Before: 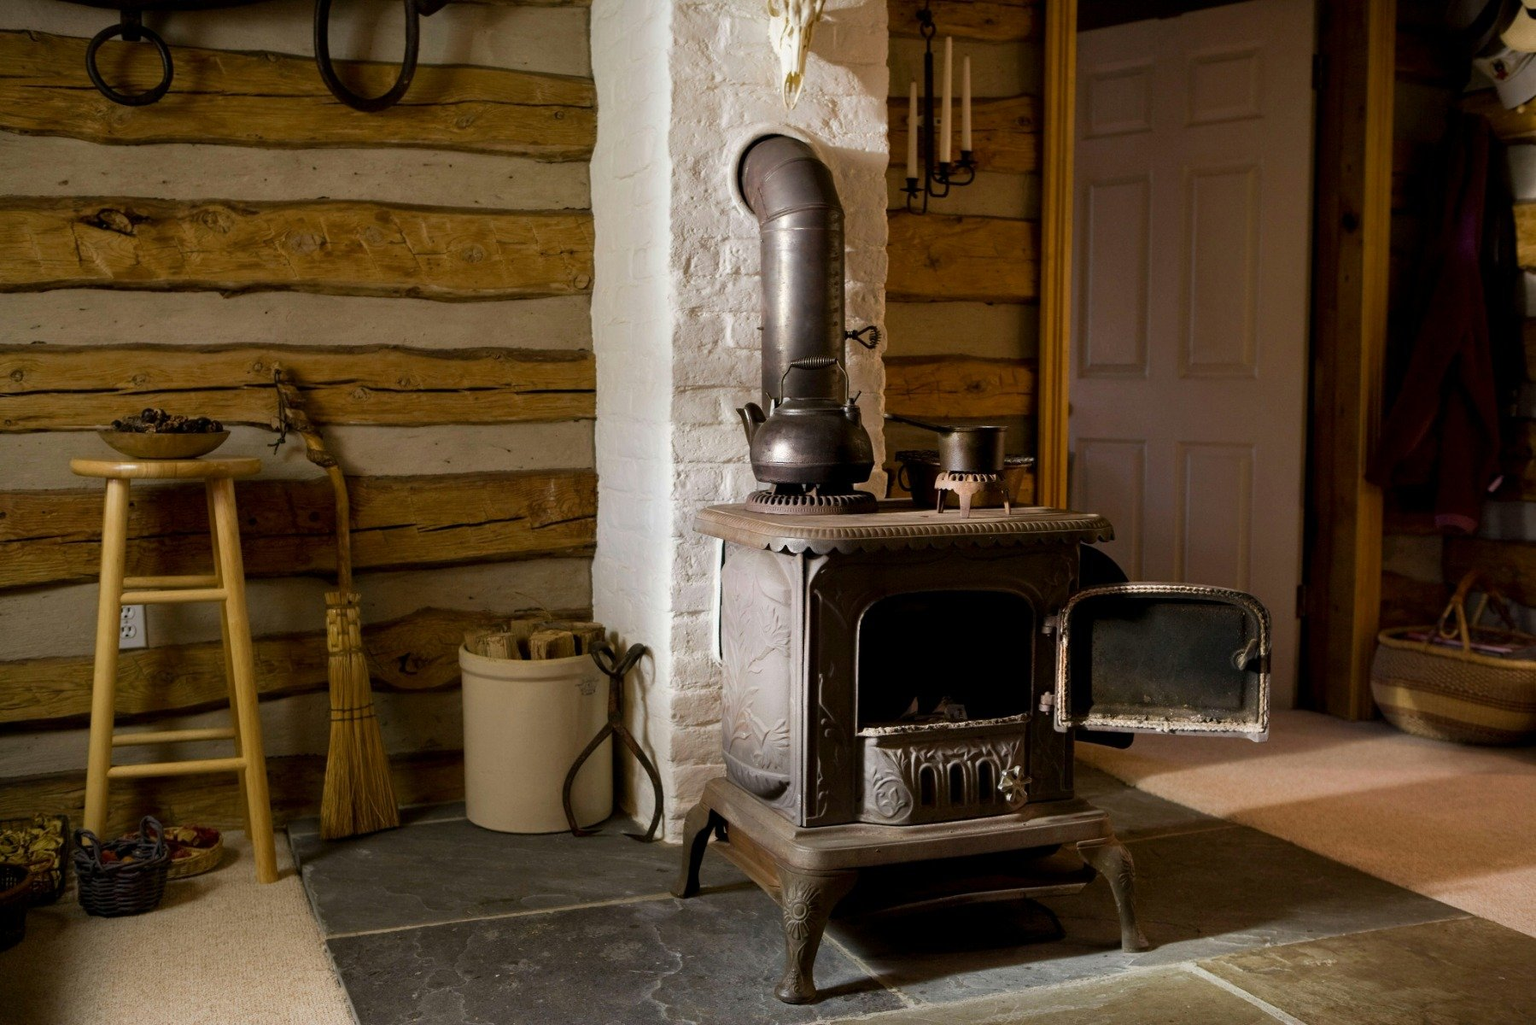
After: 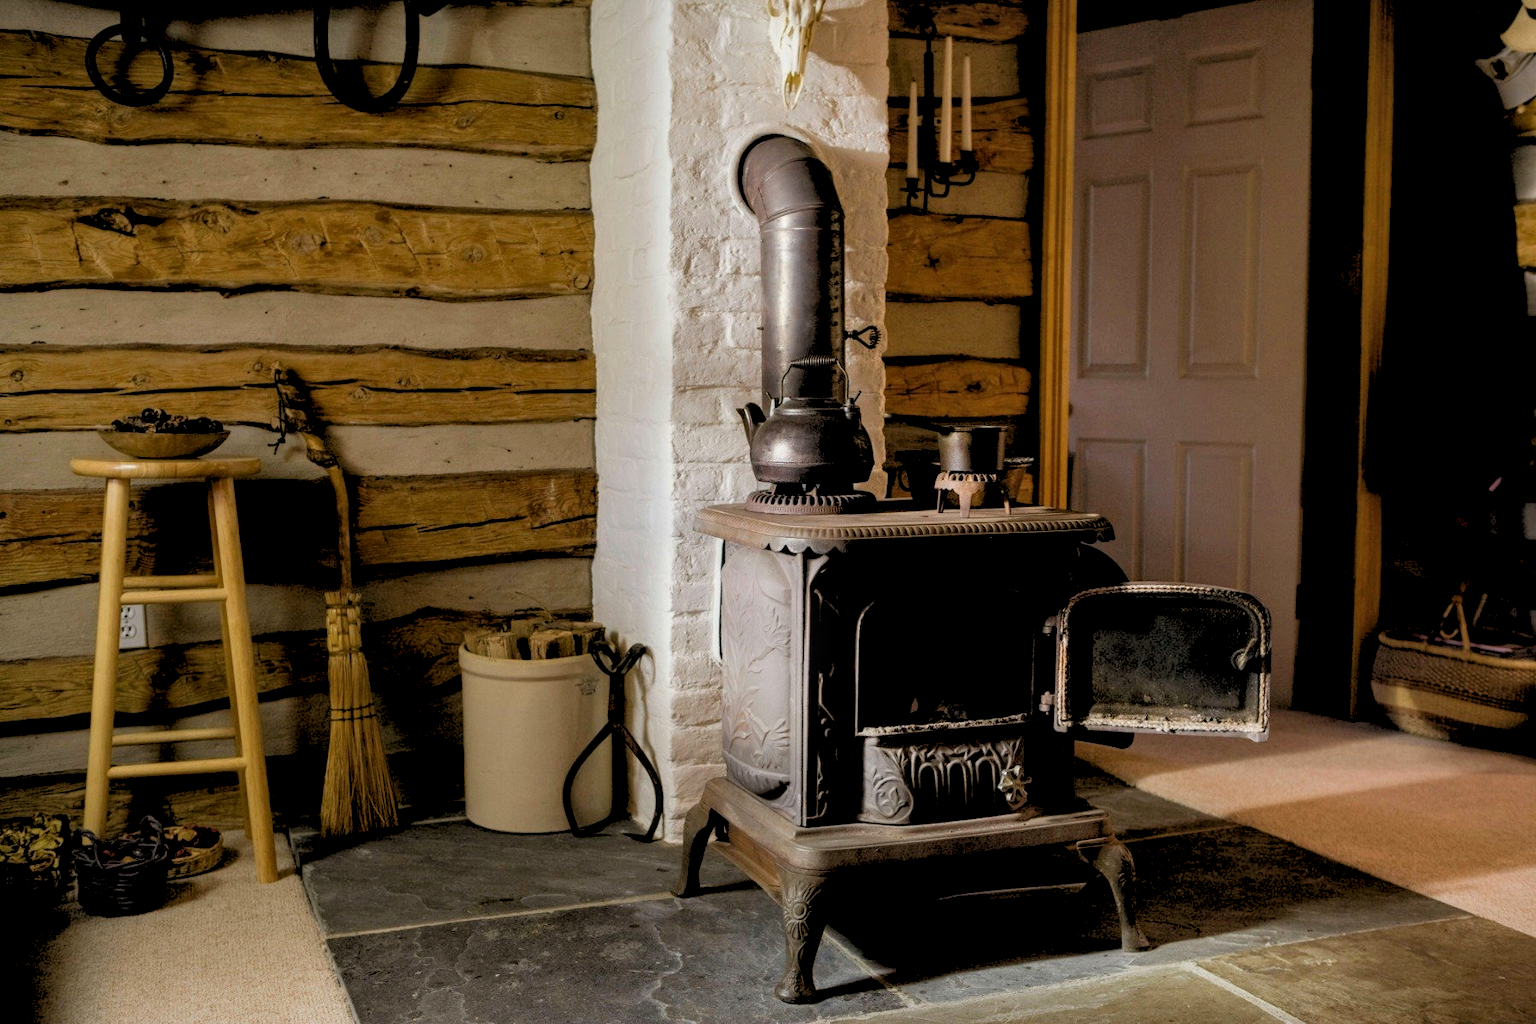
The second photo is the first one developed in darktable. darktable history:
rgb levels: preserve colors sum RGB, levels [[0.038, 0.433, 0.934], [0, 0.5, 1], [0, 0.5, 1]]
local contrast: detail 130%
